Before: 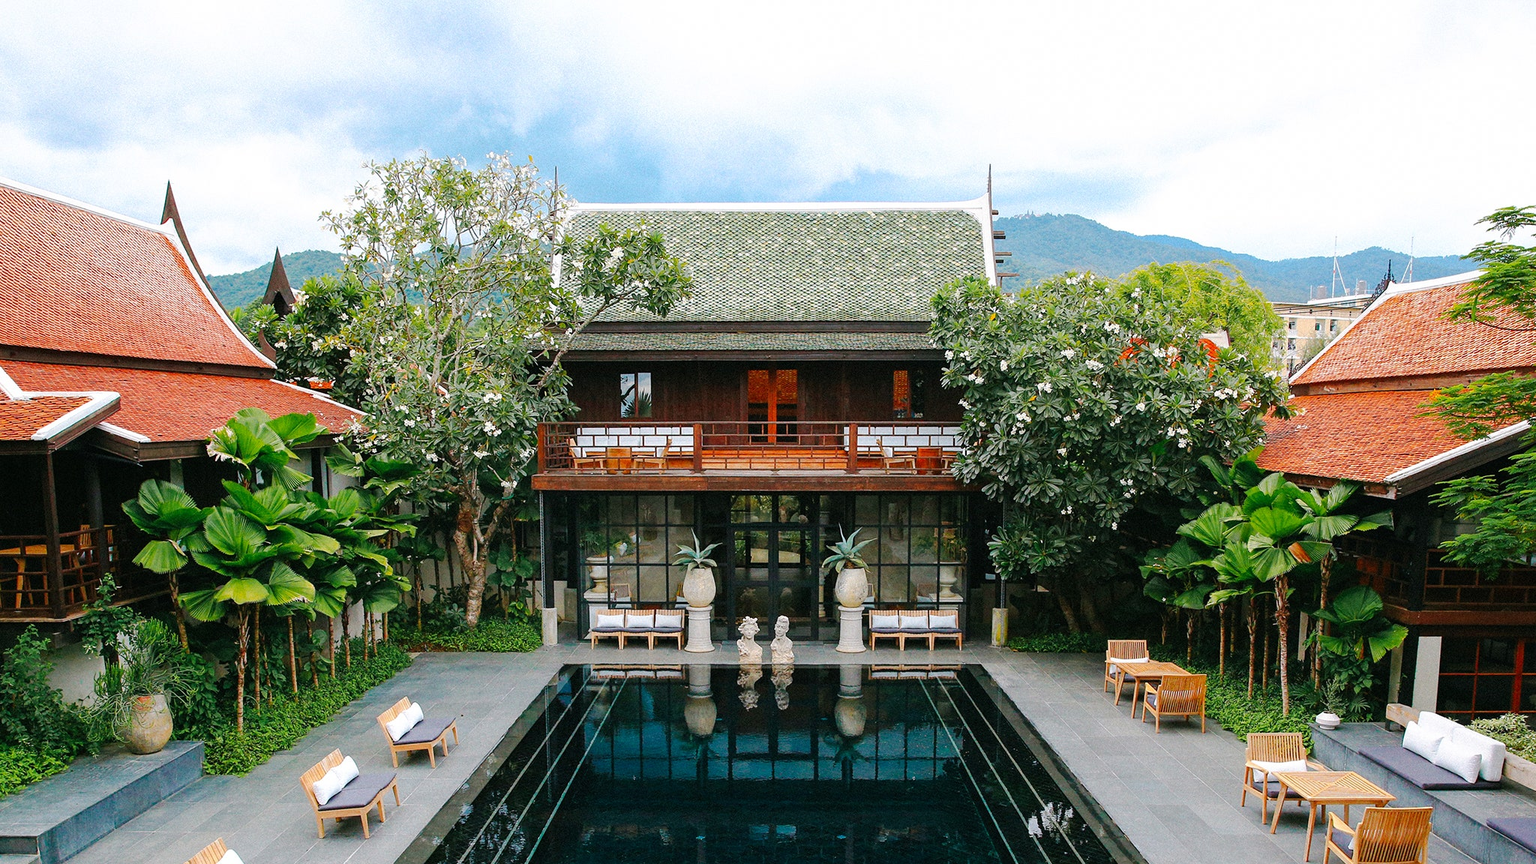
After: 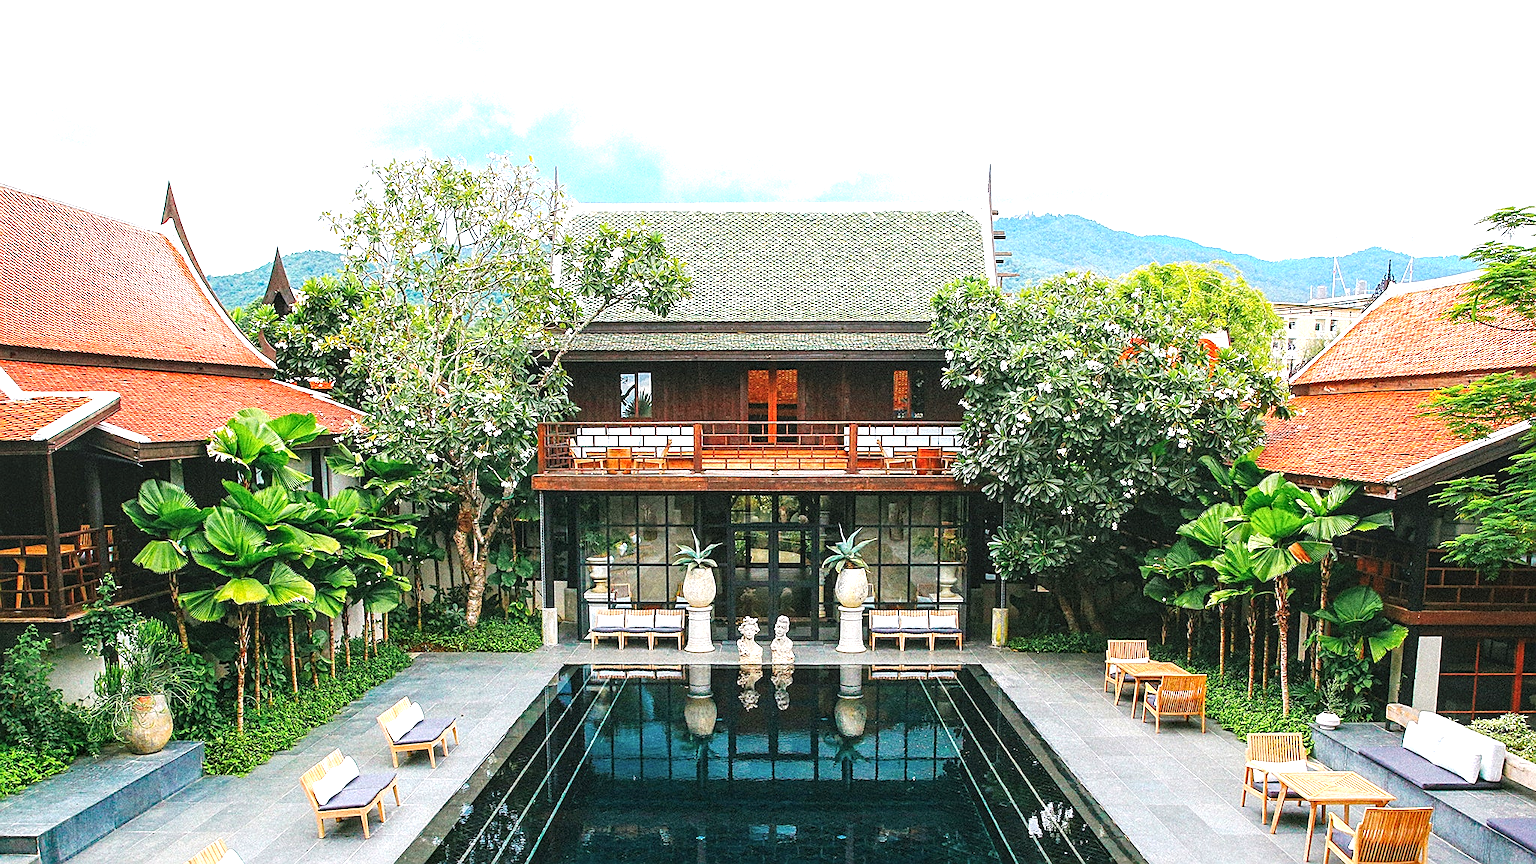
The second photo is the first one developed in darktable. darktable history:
exposure: black level correction -0.001, exposure 0.903 EV, compensate exposure bias true, compensate highlight preservation false
sharpen: on, module defaults
local contrast: on, module defaults
